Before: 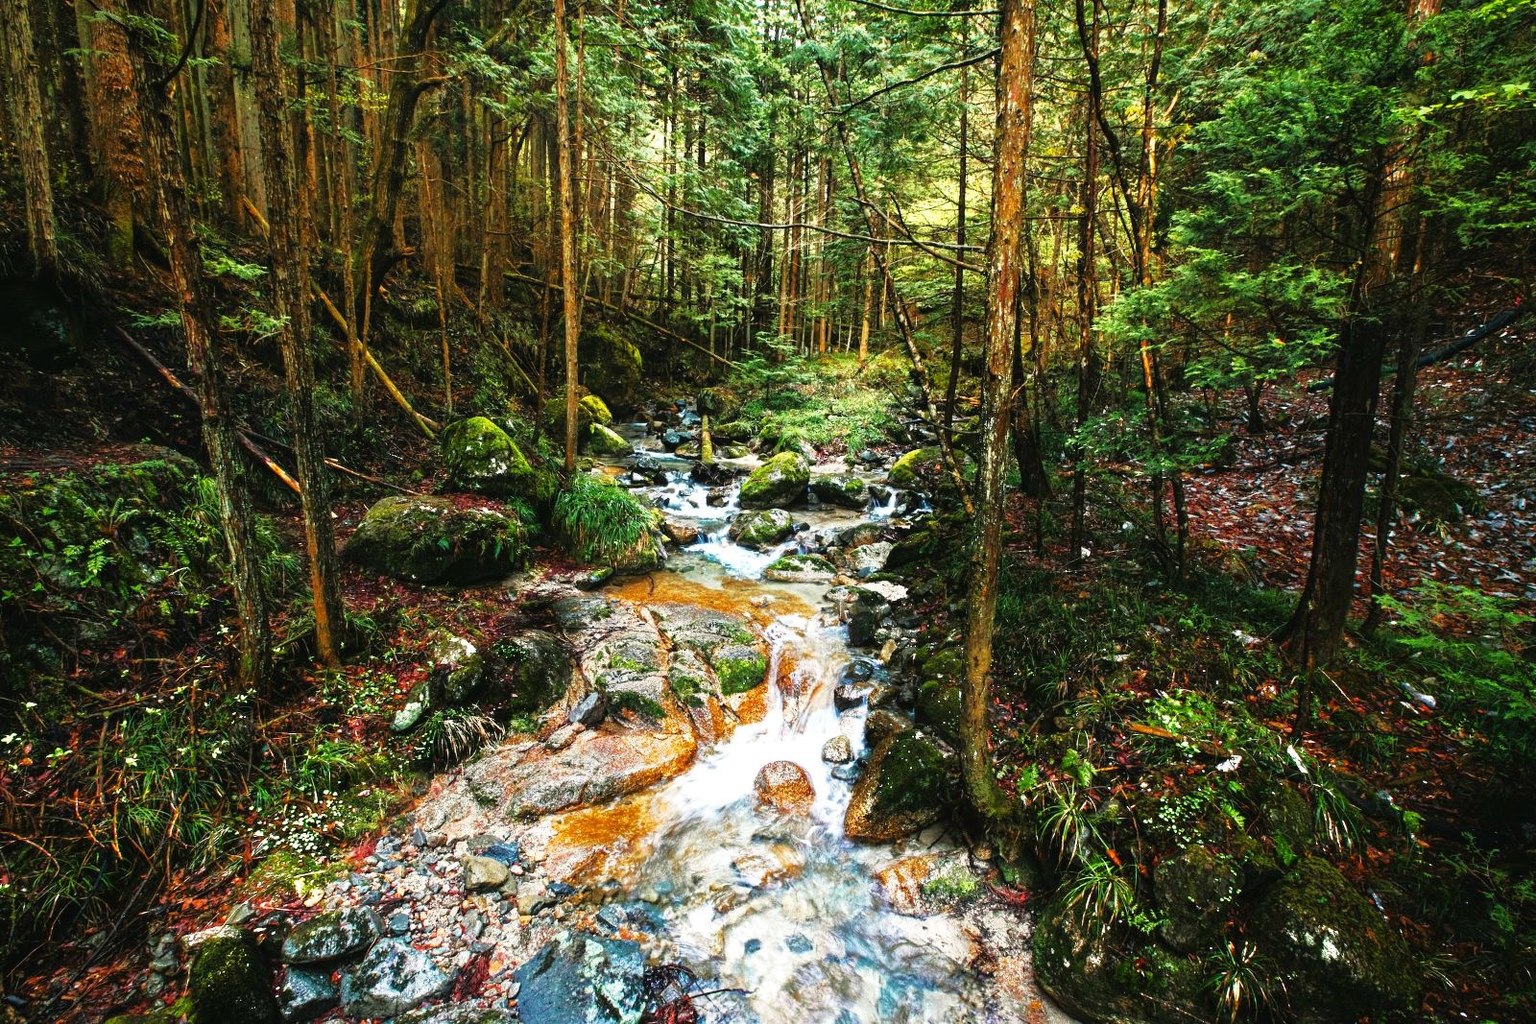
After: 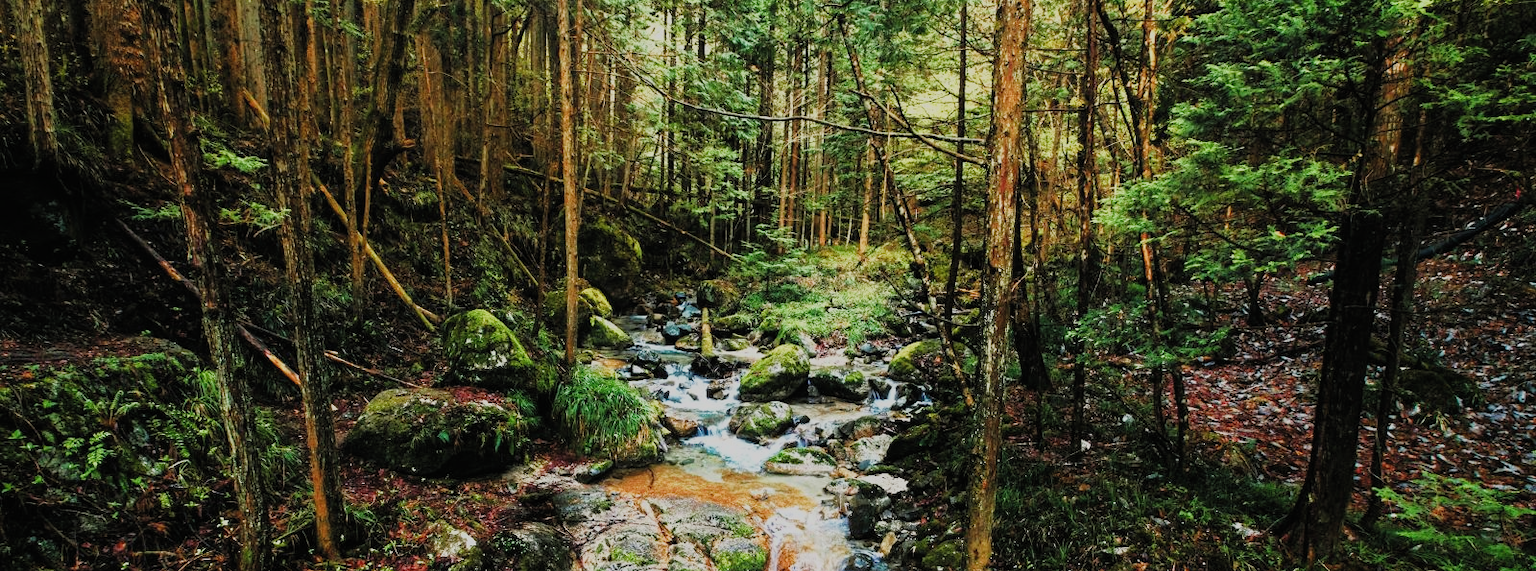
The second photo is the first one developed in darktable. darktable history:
filmic rgb: black relative exposure -7.65 EV, white relative exposure 4.56 EV, hardness 3.61, color science v5 (2021), contrast in shadows safe, contrast in highlights safe
crop and rotate: top 10.563%, bottom 33.657%
color calibration: illuminant same as pipeline (D50), adaptation XYZ, x 0.346, y 0.359, temperature 5008.98 K
